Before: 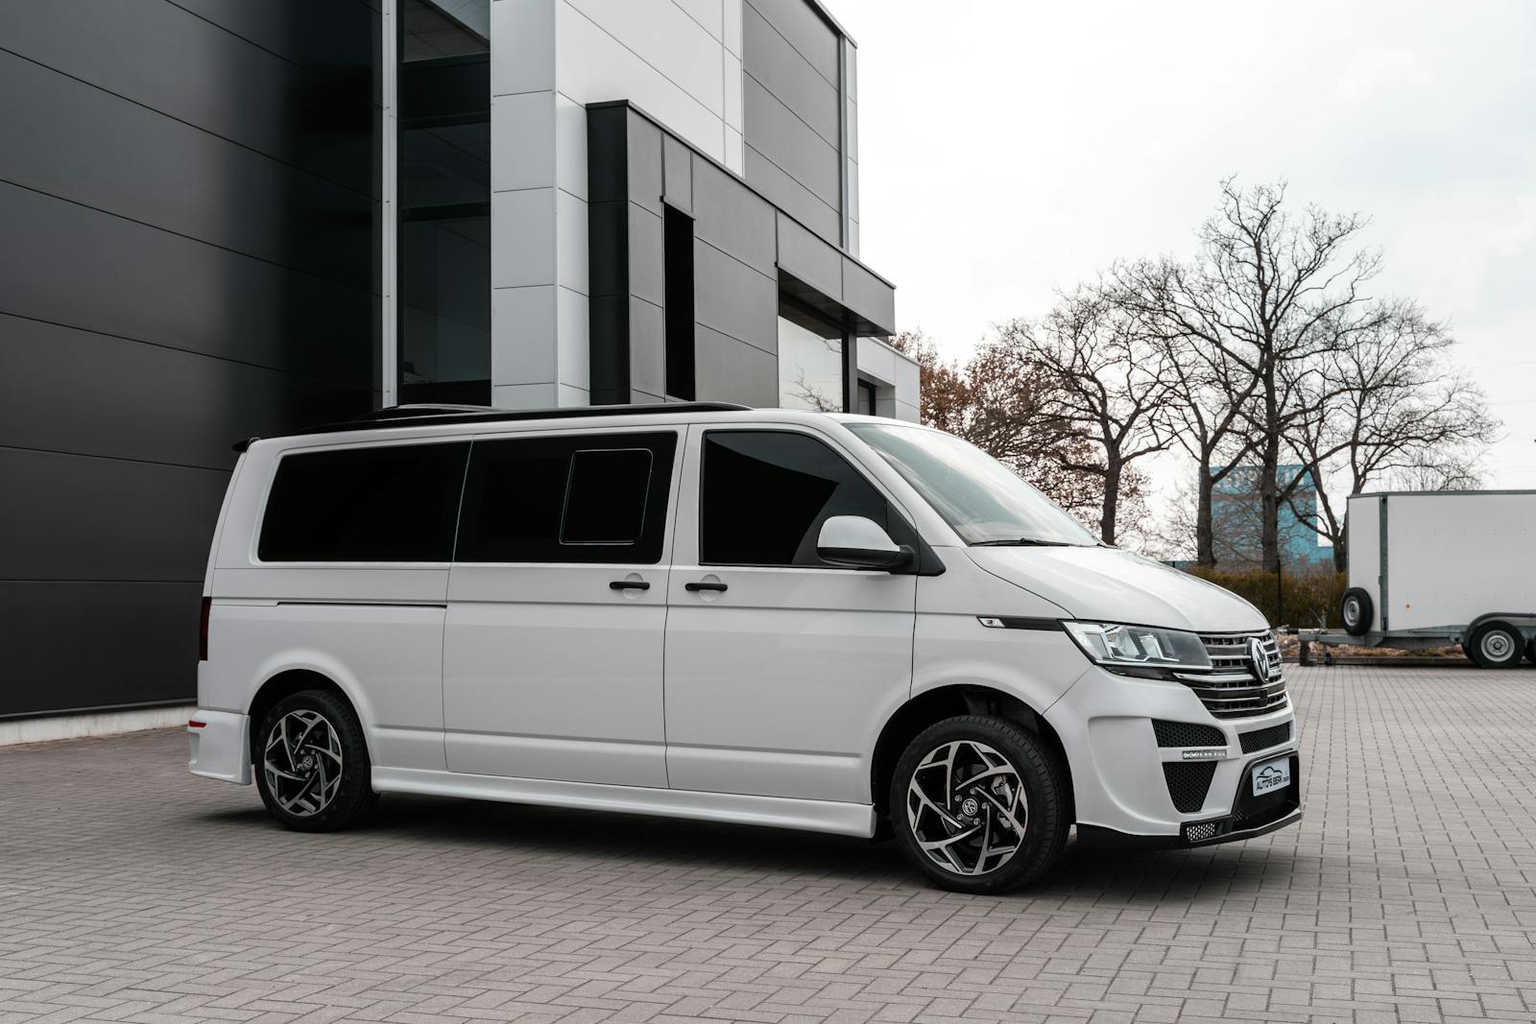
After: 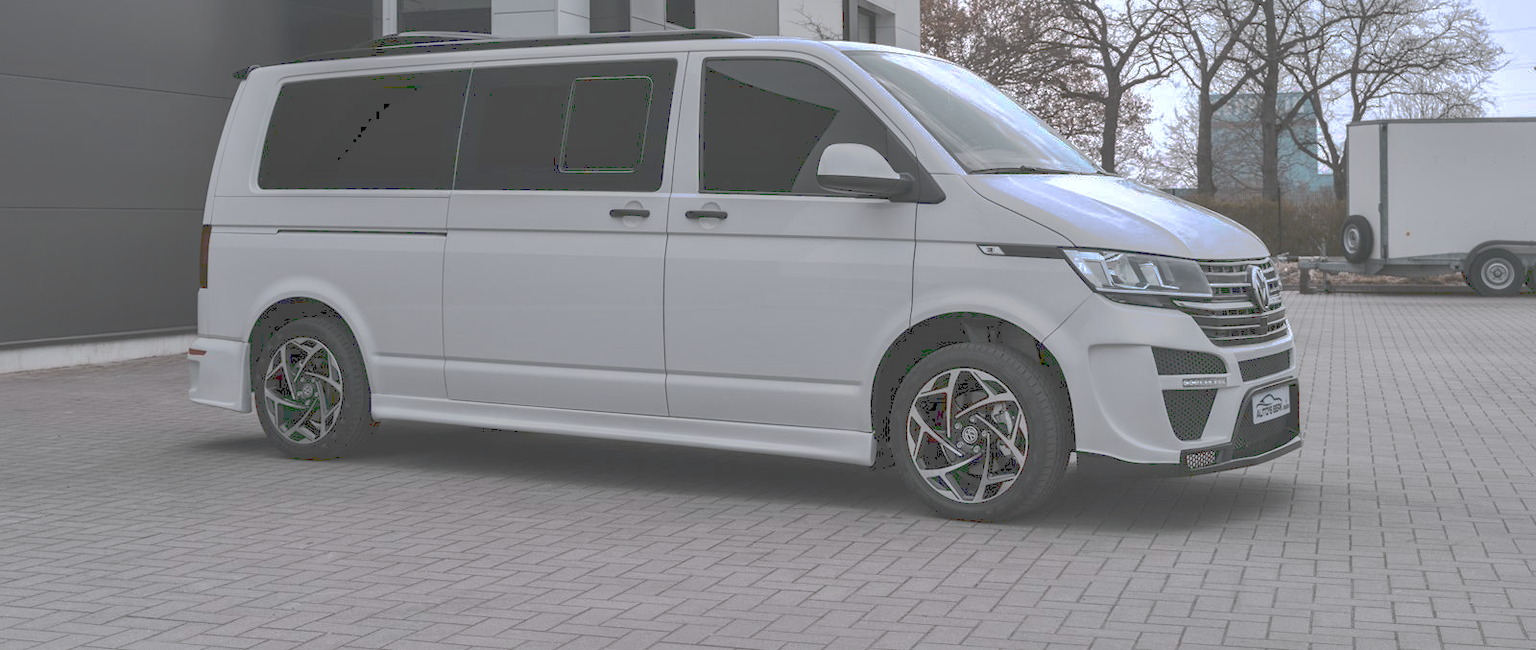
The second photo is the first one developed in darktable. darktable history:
tone curve: curves: ch0 [(0, 0) (0.003, 0.322) (0.011, 0.327) (0.025, 0.345) (0.044, 0.365) (0.069, 0.378) (0.1, 0.391) (0.136, 0.403) (0.177, 0.412) (0.224, 0.429) (0.277, 0.448) (0.335, 0.474) (0.399, 0.503) (0.468, 0.537) (0.543, 0.57) (0.623, 0.61) (0.709, 0.653) (0.801, 0.699) (0.898, 0.75) (1, 1)], preserve colors none
local contrast: mode bilateral grid, contrast 20, coarseness 50, detail 141%, midtone range 0.2
color calibration: illuminant as shot in camera, x 0.358, y 0.373, temperature 4628.91 K
crop and rotate: top 36.435%
